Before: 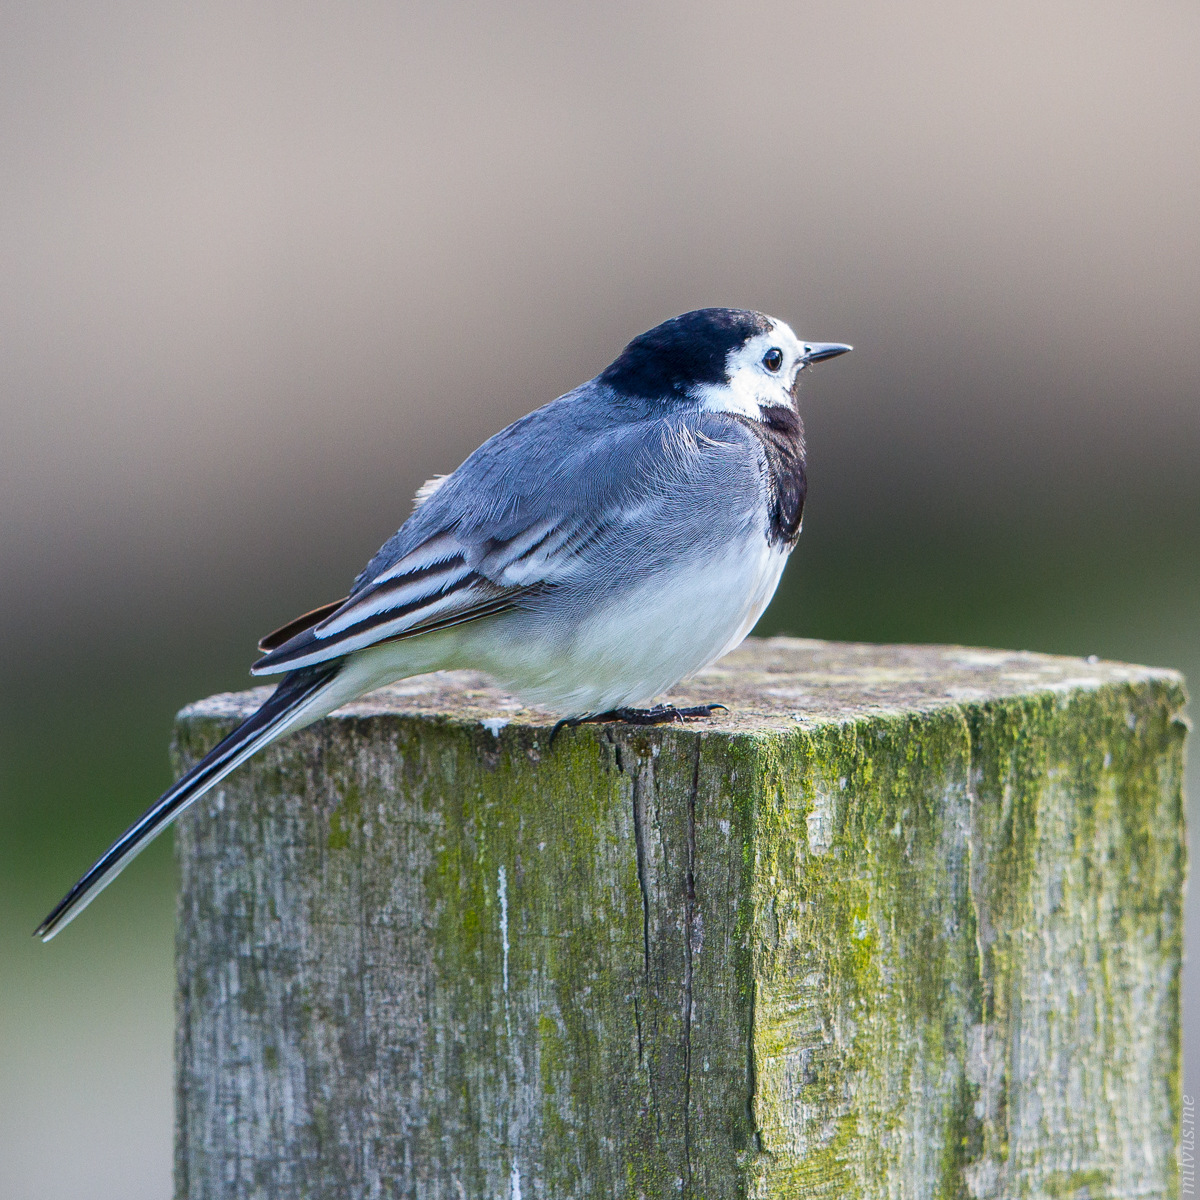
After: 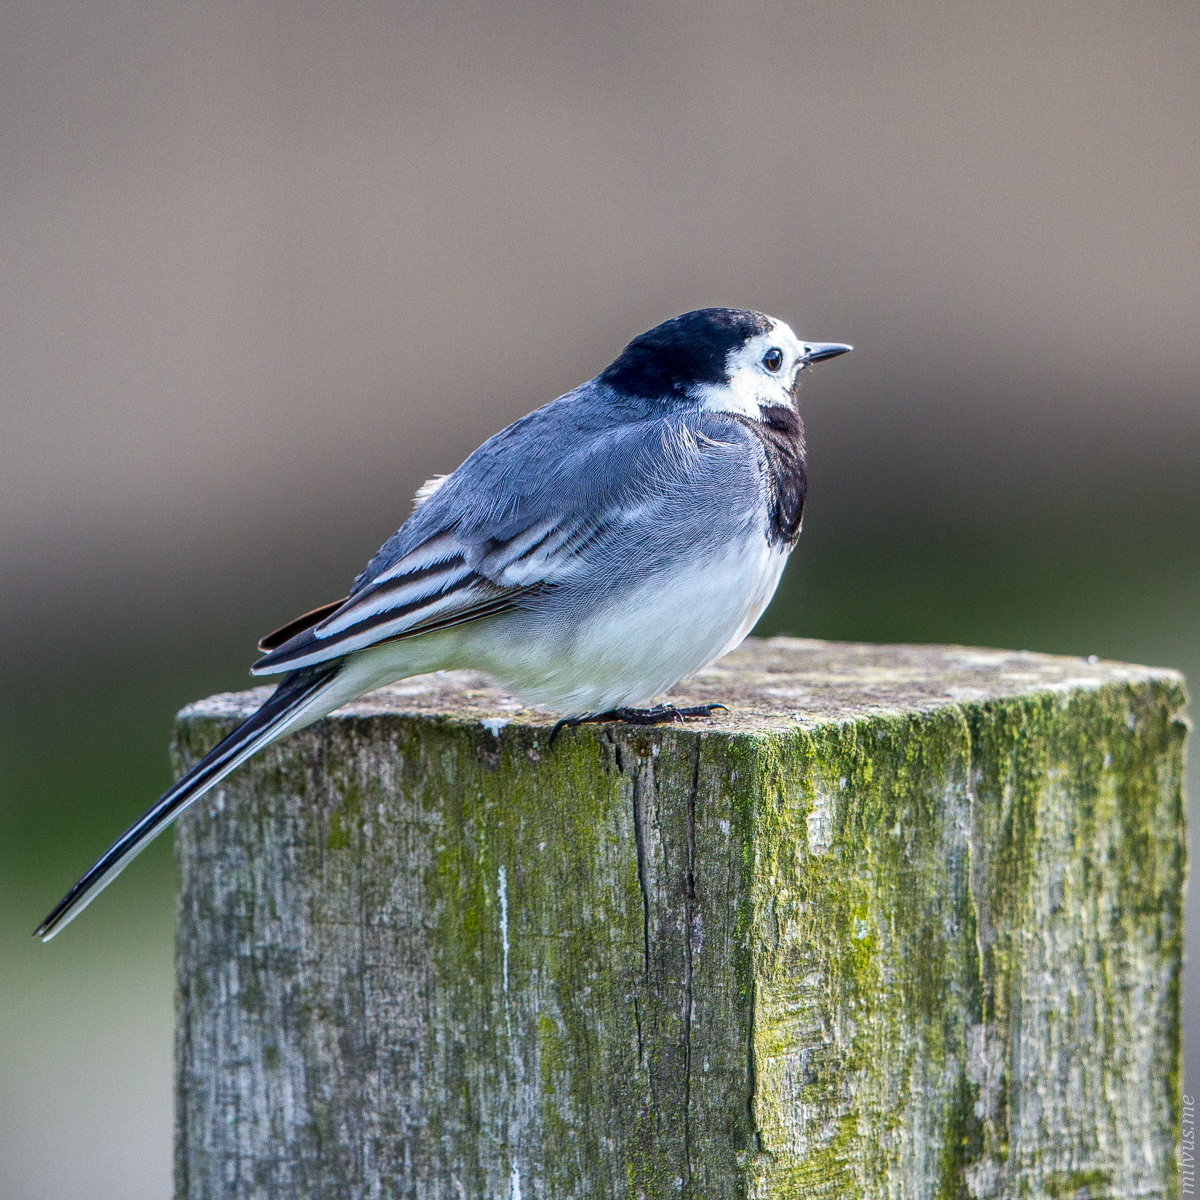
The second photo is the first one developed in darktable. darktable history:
local contrast: detail 130%
exposure: black level correction 0.001, compensate highlight preservation false
shadows and highlights: shadows 20.91, highlights -82.73, soften with gaussian
